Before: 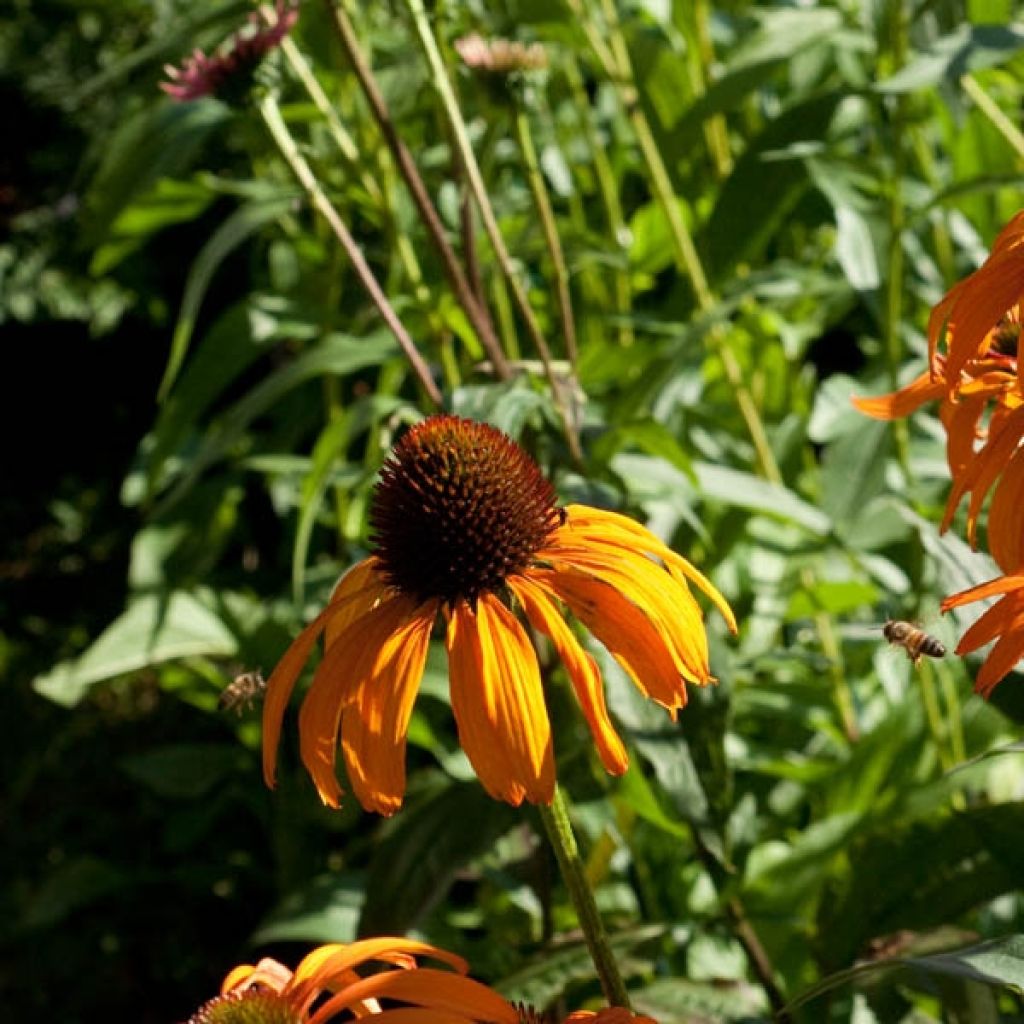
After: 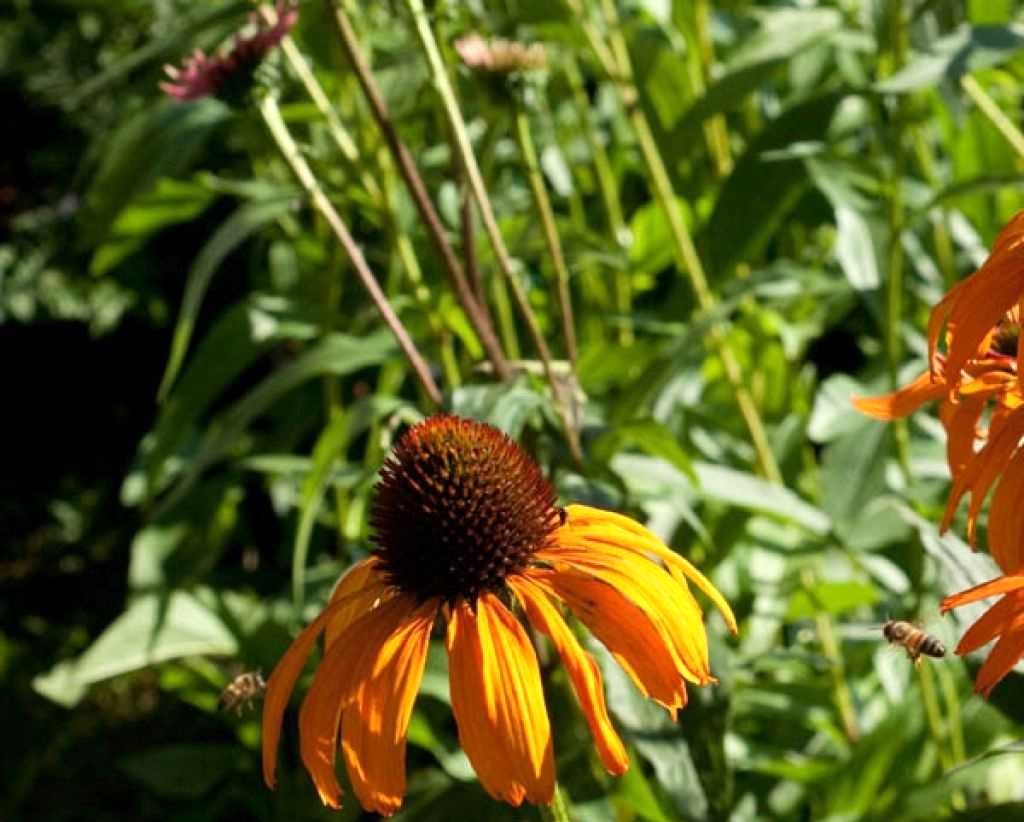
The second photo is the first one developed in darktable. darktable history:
crop: bottom 19.633%
exposure: exposure 0.19 EV, compensate highlight preservation false
